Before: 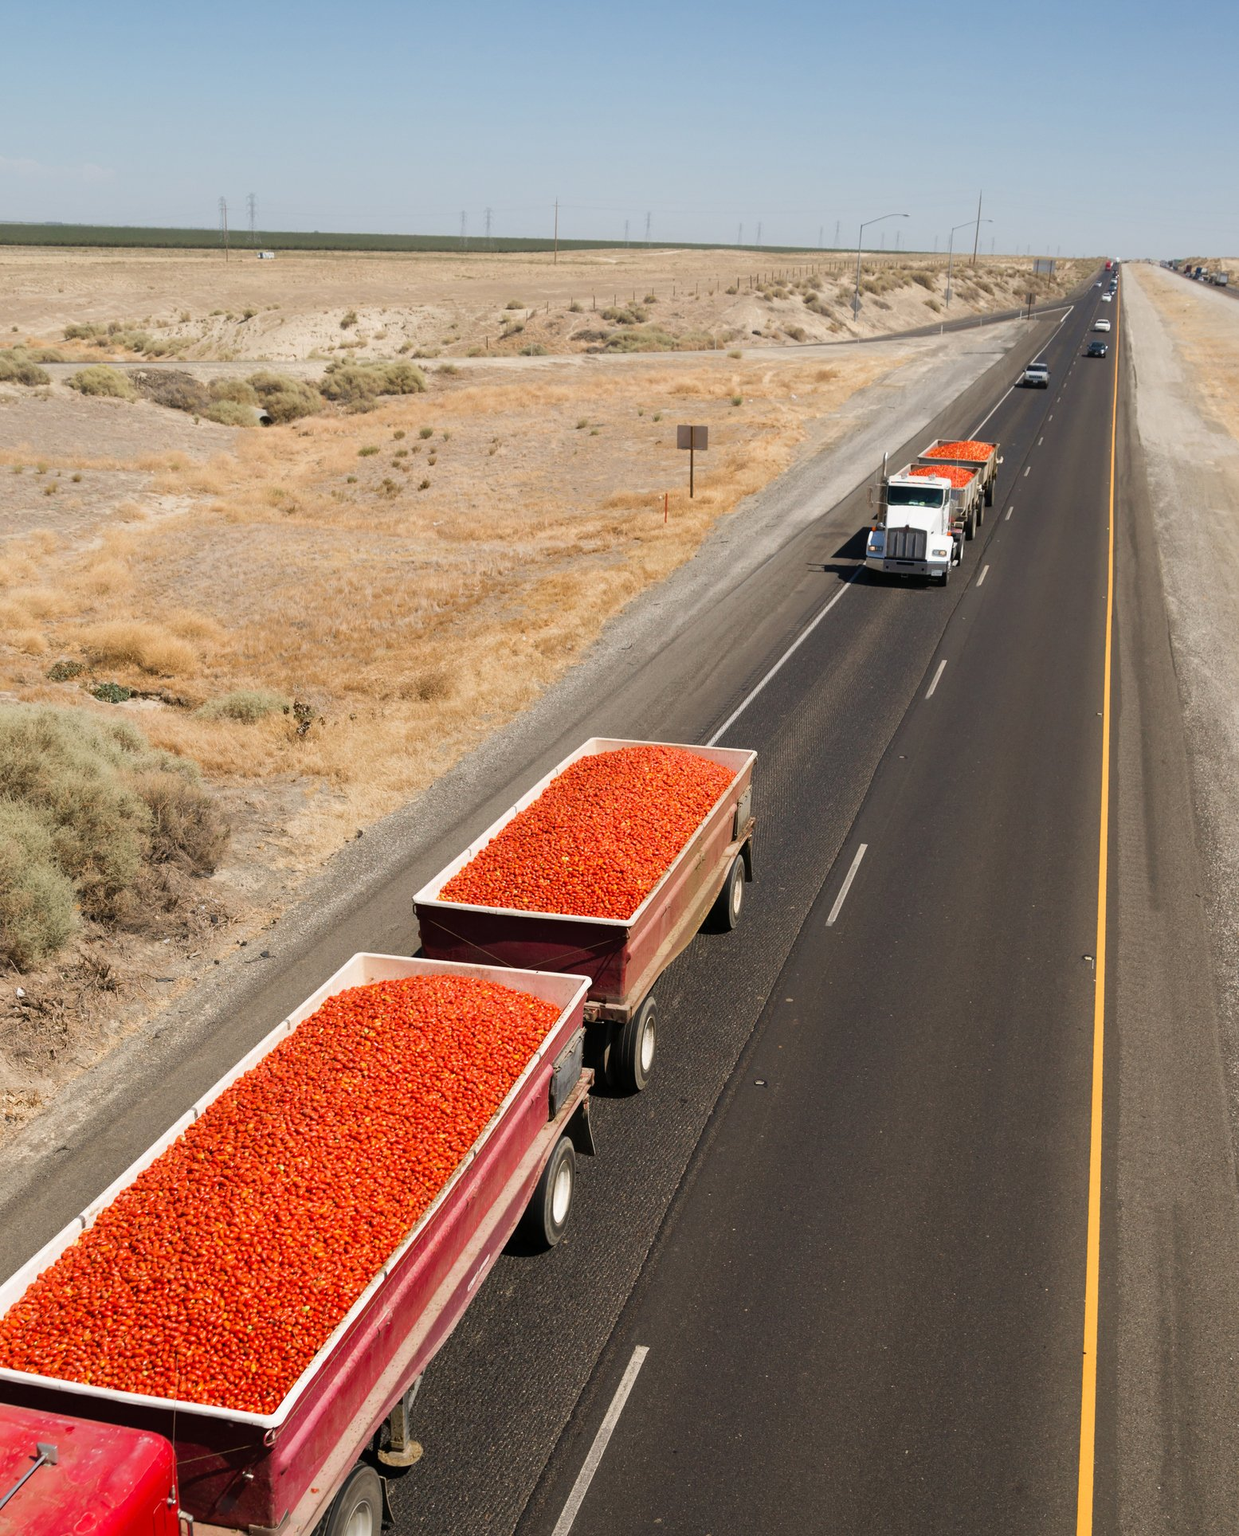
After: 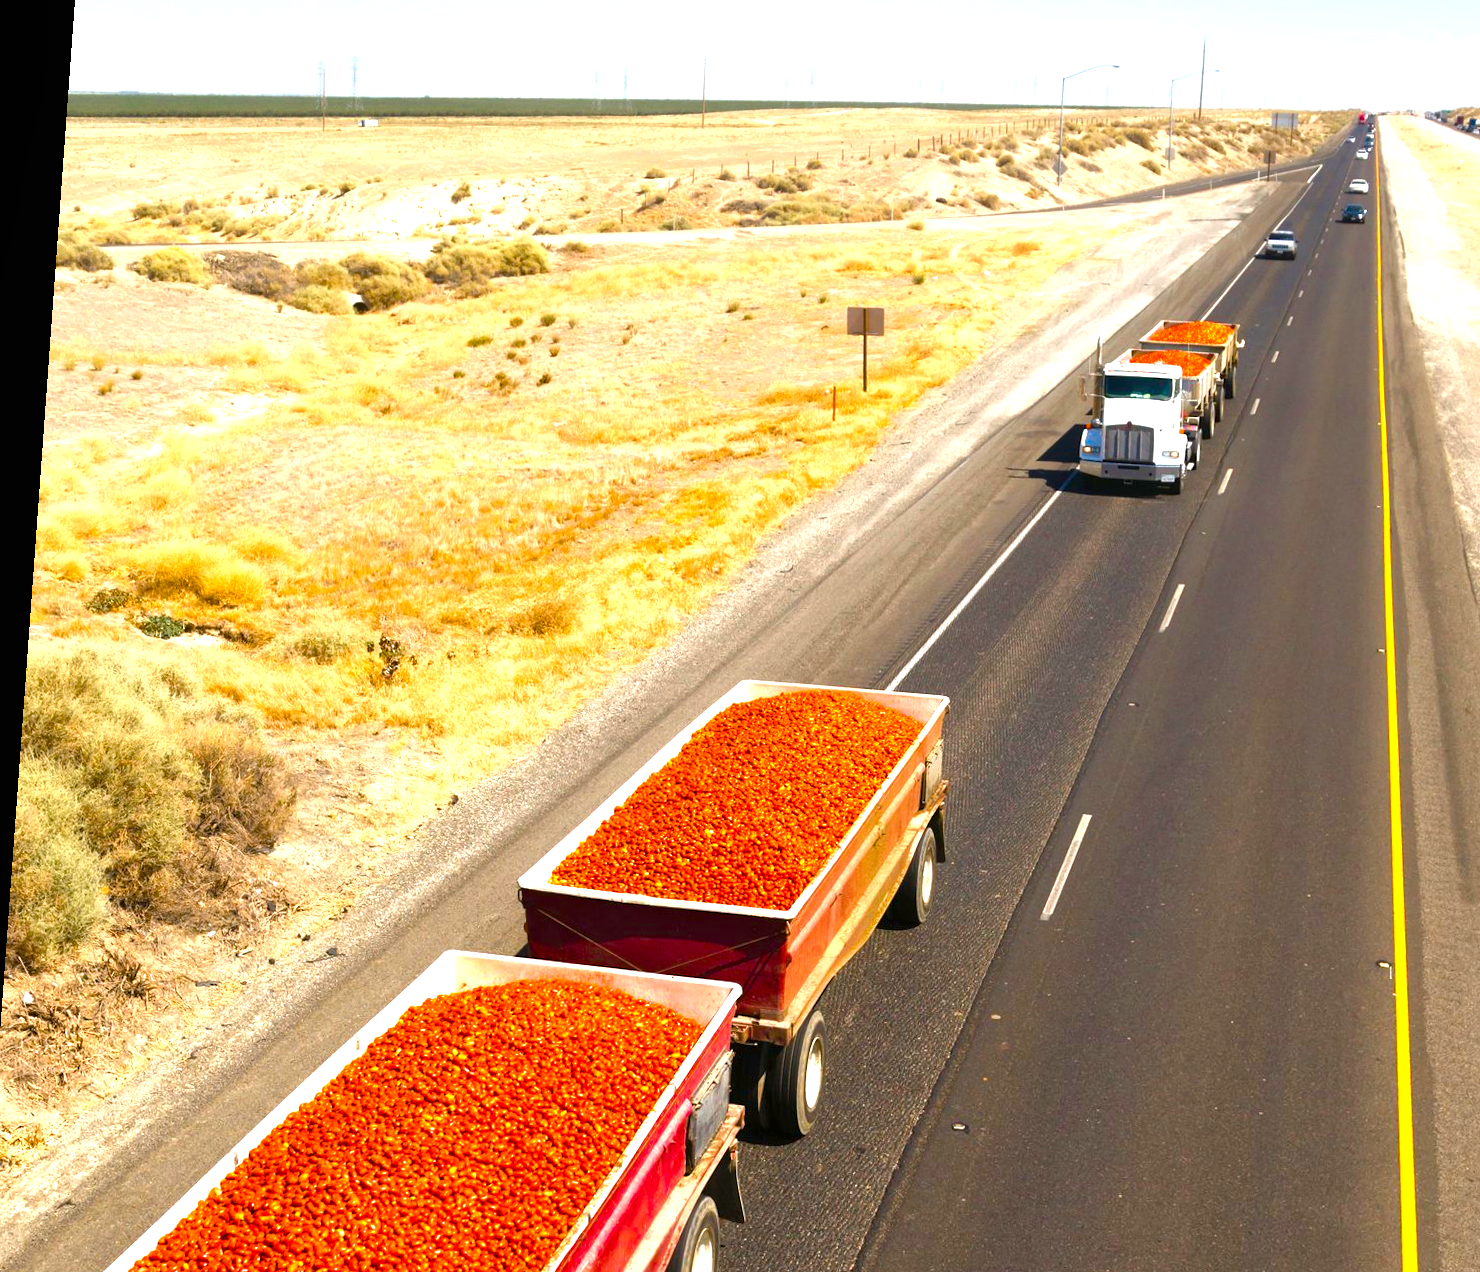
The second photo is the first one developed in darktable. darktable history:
crop: left 3.015%, top 8.969%, right 9.647%, bottom 26.457%
tone equalizer: -8 EV 0.25 EV, -7 EV 0.417 EV, -6 EV 0.417 EV, -5 EV 0.25 EV, -3 EV -0.25 EV, -2 EV -0.417 EV, -1 EV -0.417 EV, +0 EV -0.25 EV, edges refinement/feathering 500, mask exposure compensation -1.57 EV, preserve details guided filter
exposure: black level correction 0, exposure 1.1 EV, compensate highlight preservation false
color balance rgb: linear chroma grading › global chroma 9%, perceptual saturation grading › global saturation 36%, perceptual saturation grading › shadows 35%, perceptual brilliance grading › global brilliance 15%, perceptual brilliance grading › shadows -35%, global vibrance 15%
rotate and perspective: rotation 0.128°, lens shift (vertical) -0.181, lens shift (horizontal) -0.044, shear 0.001, automatic cropping off
